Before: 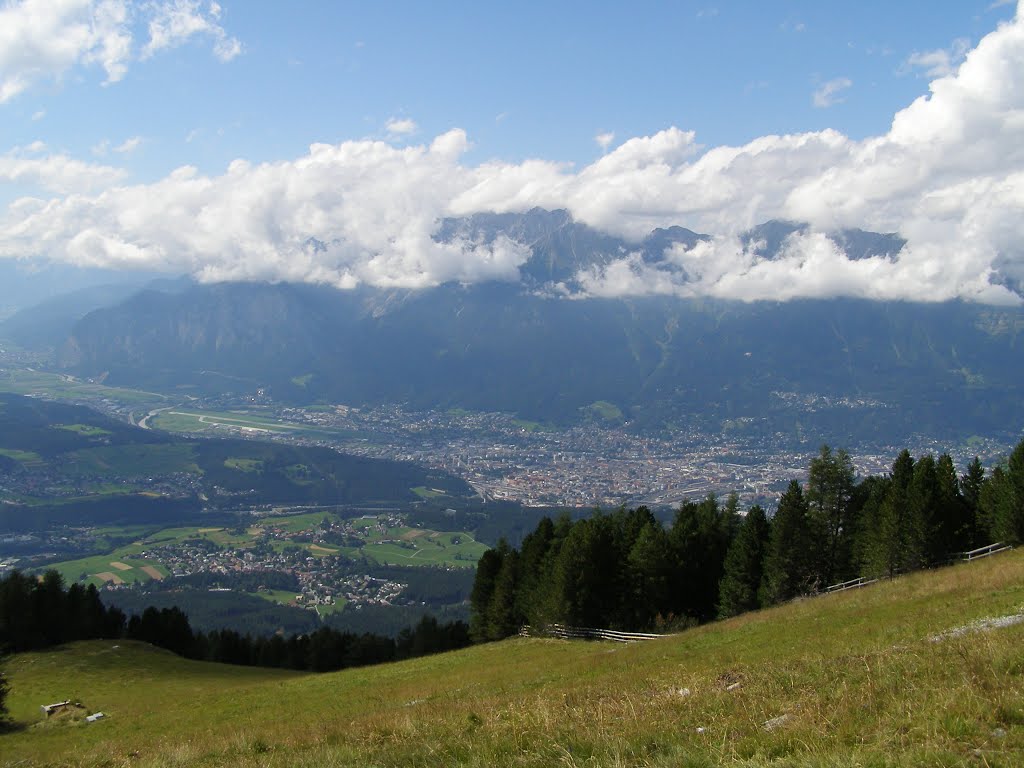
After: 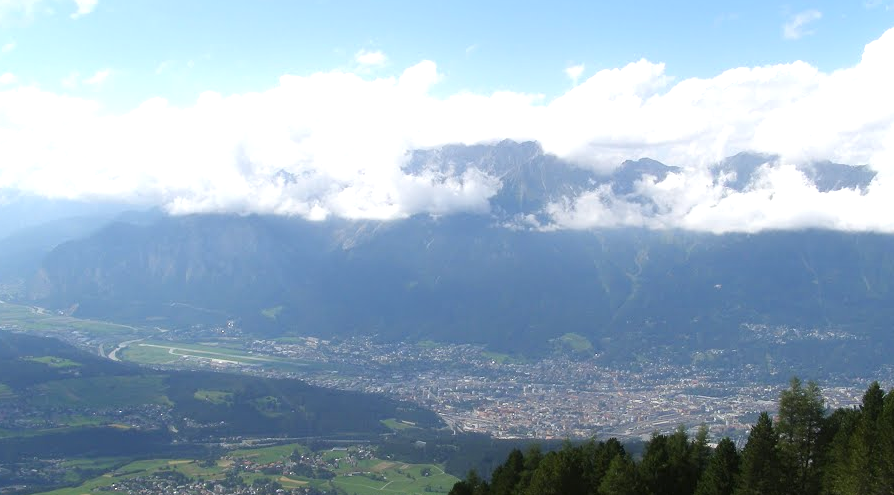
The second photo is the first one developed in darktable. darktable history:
exposure: exposure 0.64 EV, compensate exposure bias true, compensate highlight preservation false
local contrast: on, module defaults
crop: left 2.975%, top 8.866%, right 9.665%, bottom 26.644%
contrast equalizer: octaves 7, y [[0.6 ×6], [0.55 ×6], [0 ×6], [0 ×6], [0 ×6]], mix -0.984
